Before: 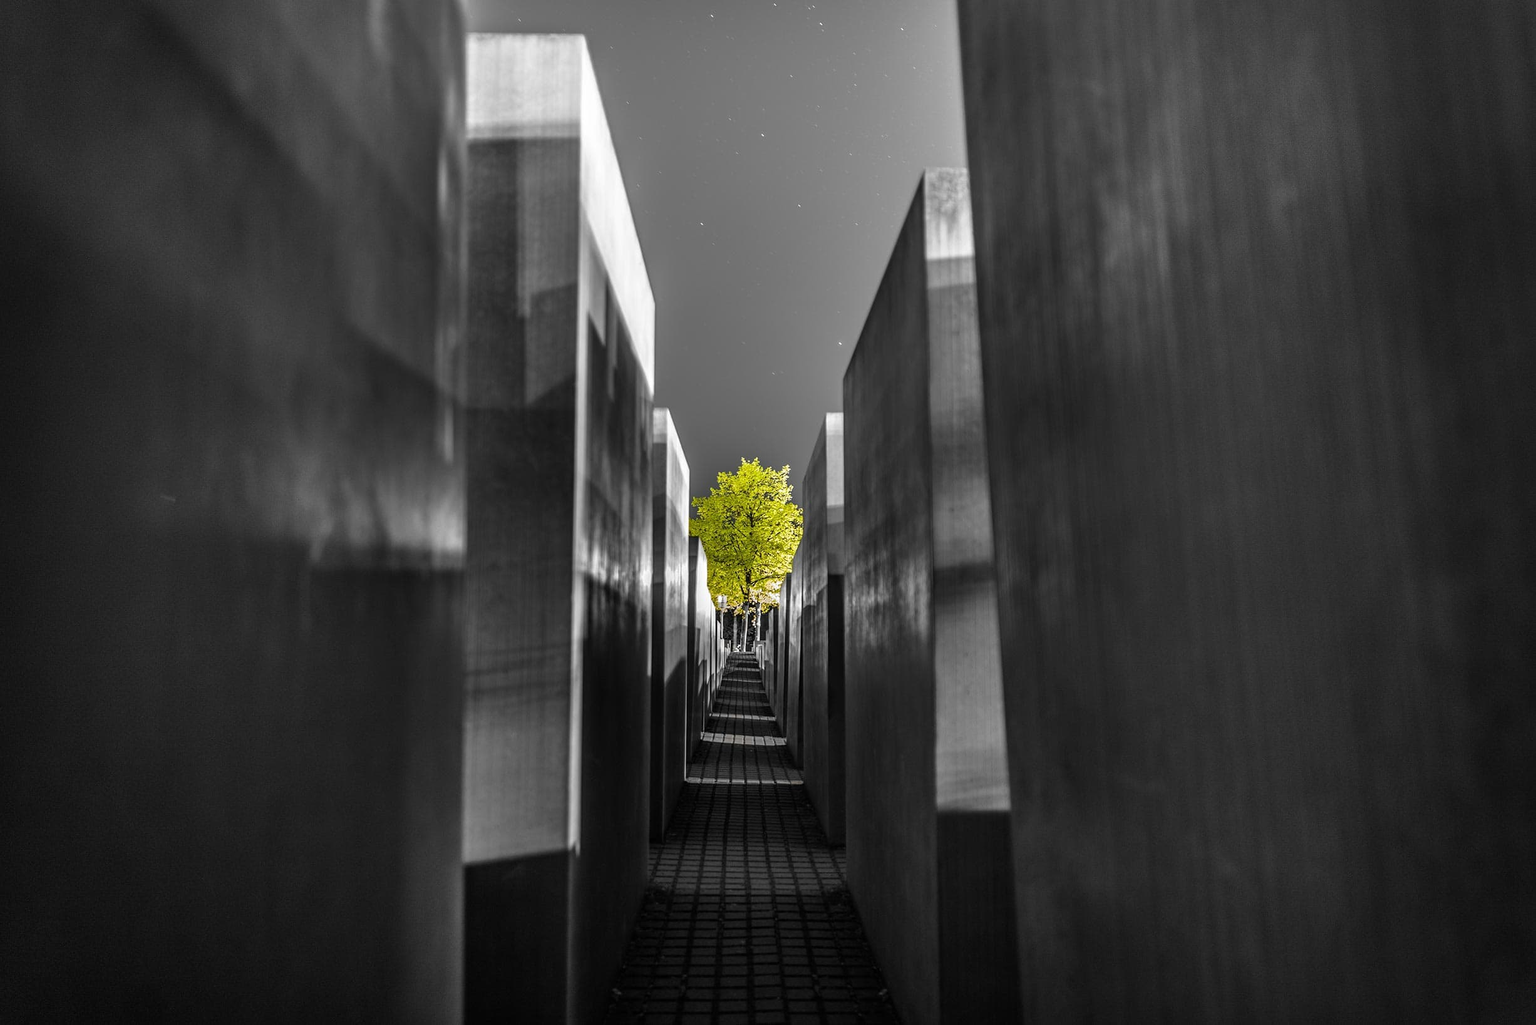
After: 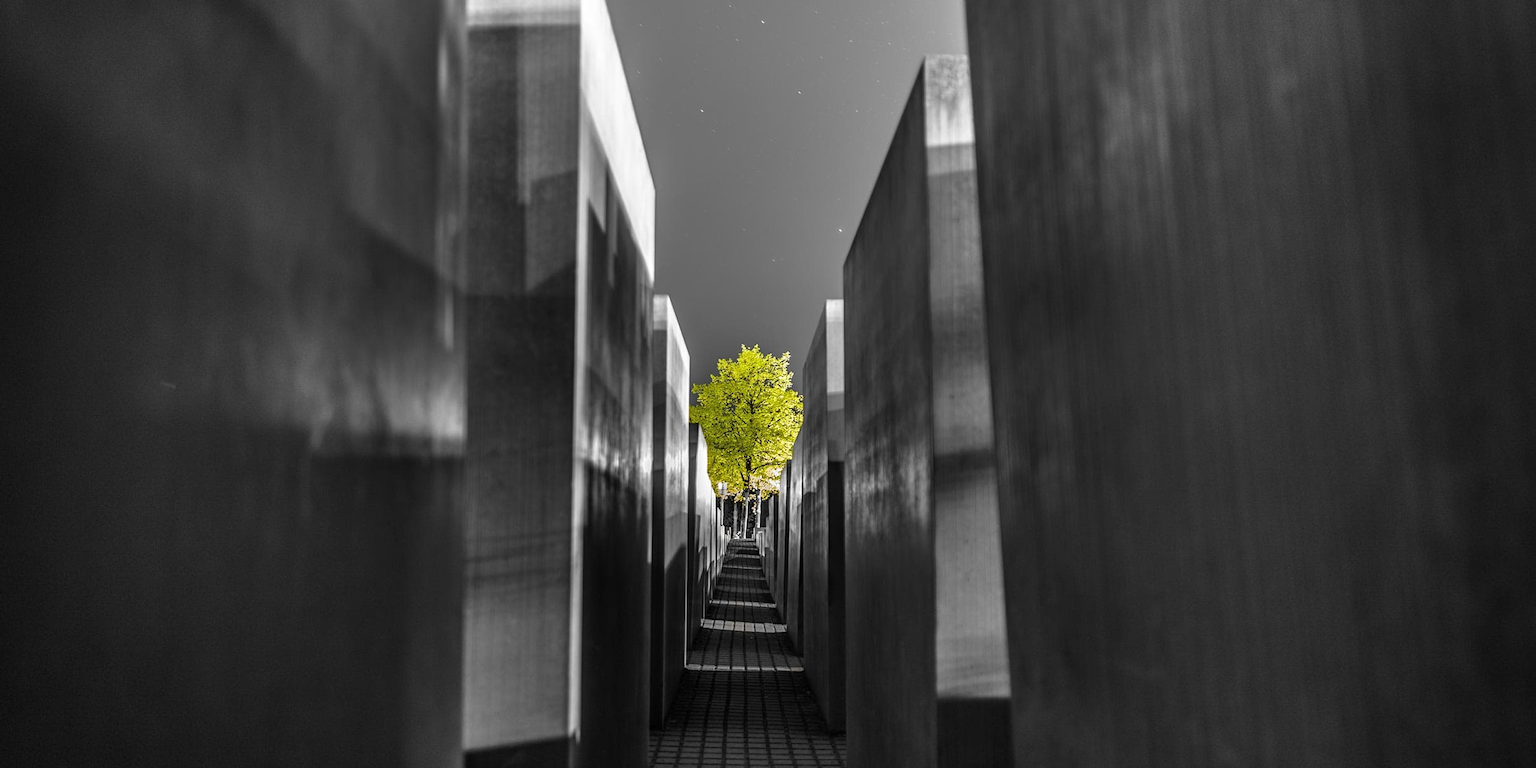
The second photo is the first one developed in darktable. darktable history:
crop: top 11.063%, bottom 13.893%
